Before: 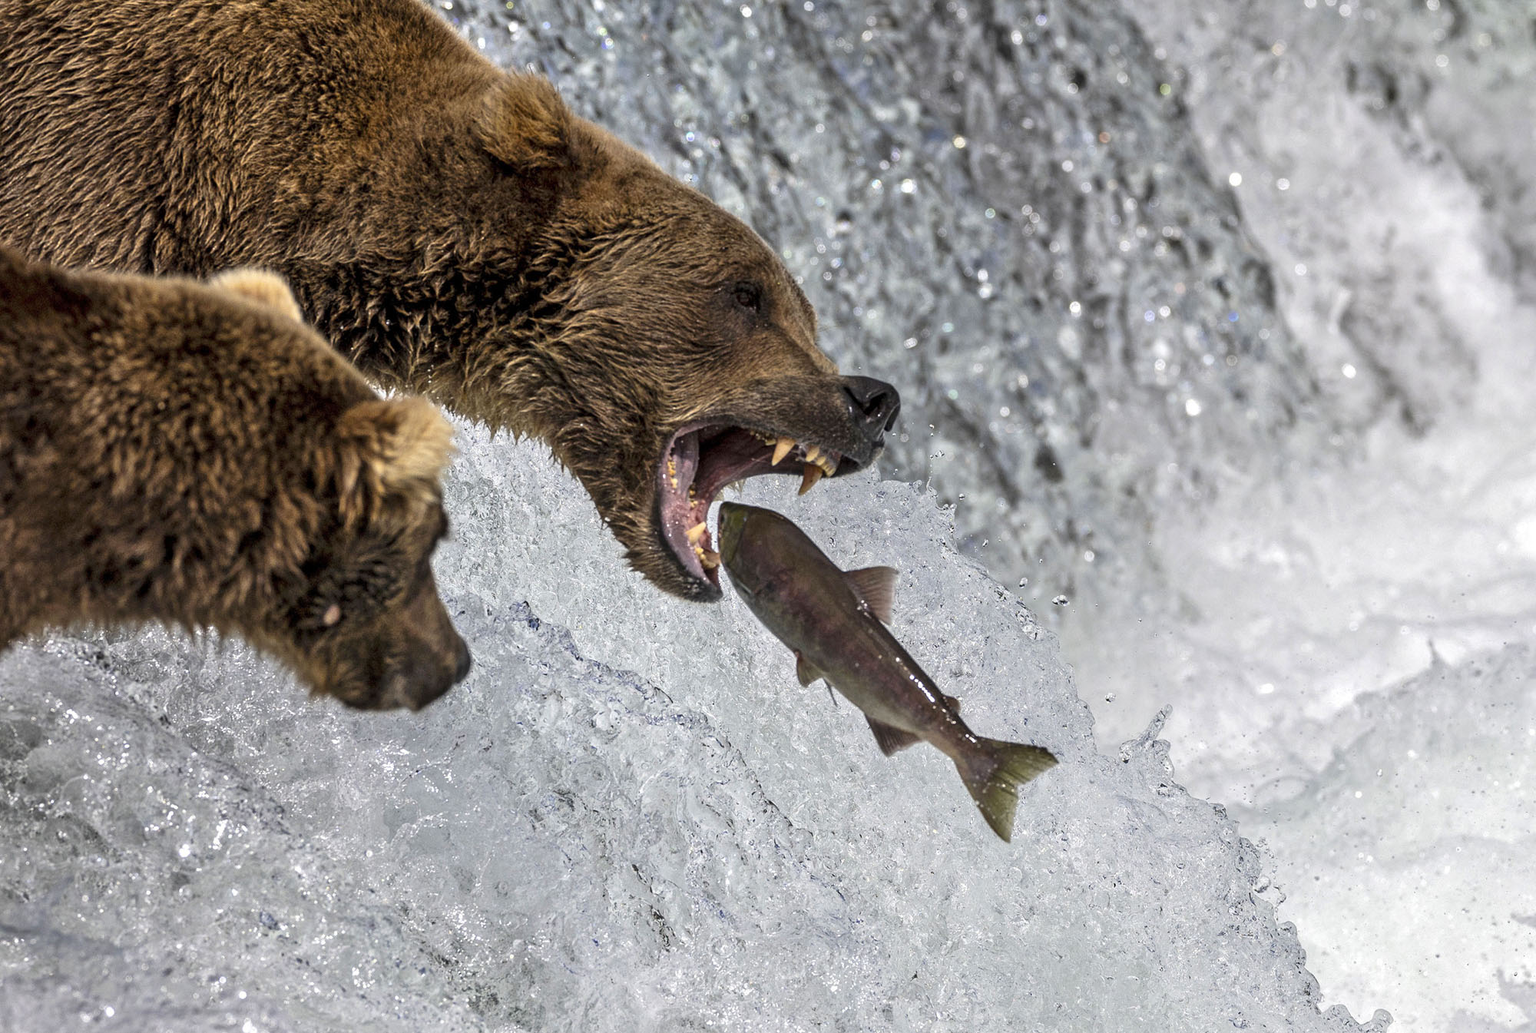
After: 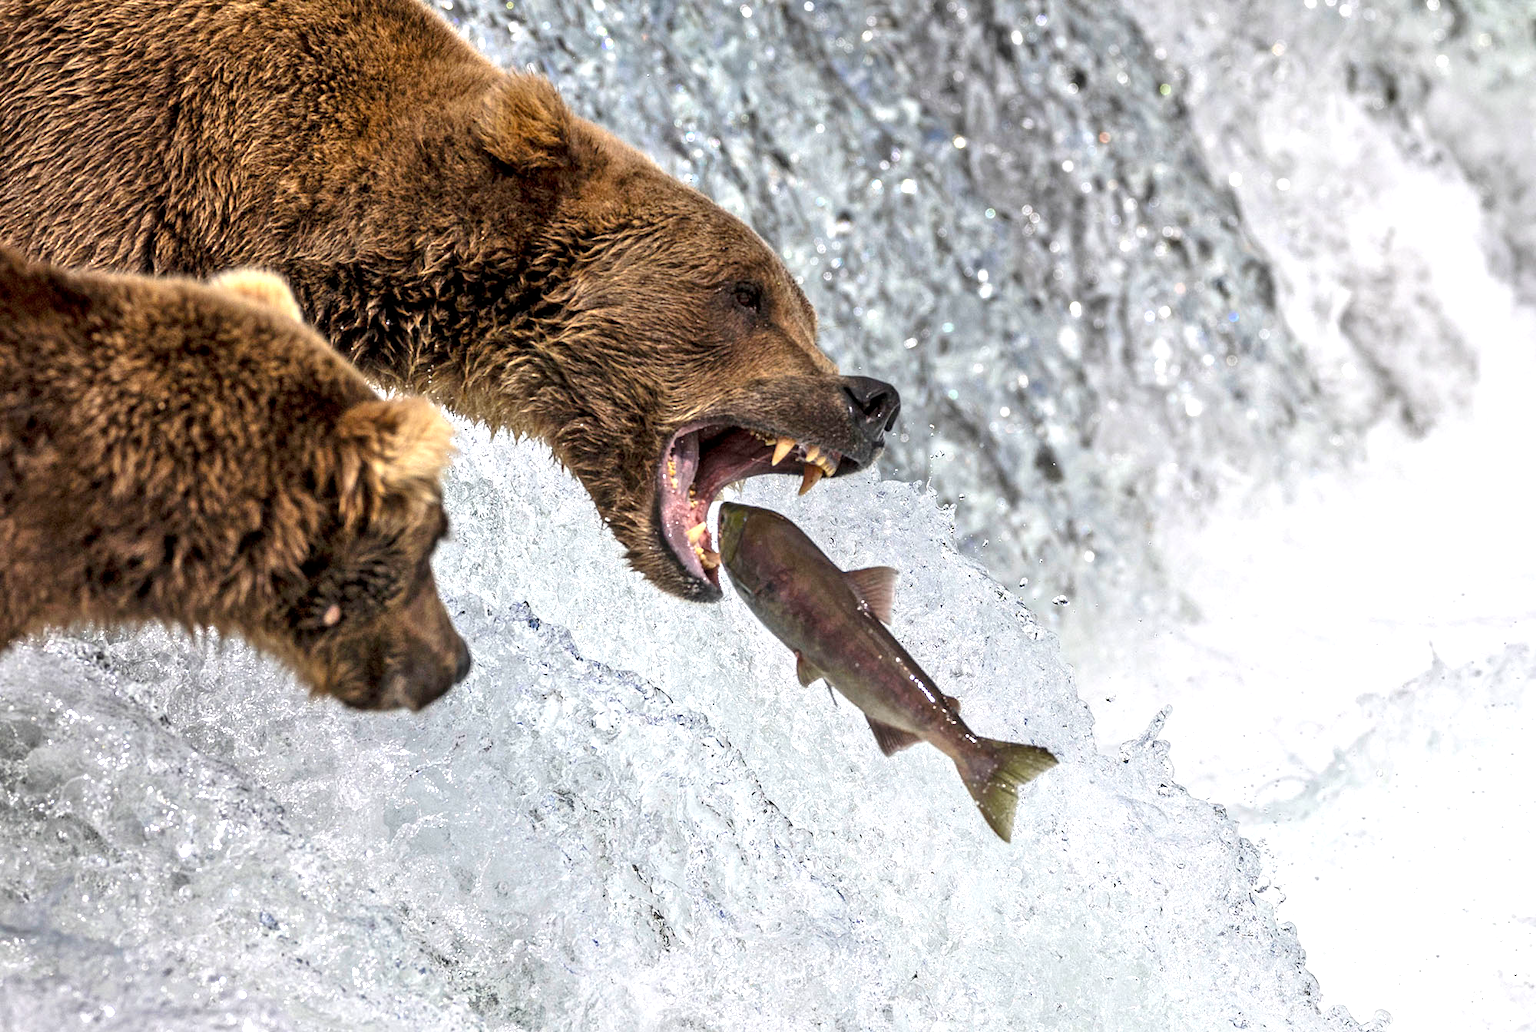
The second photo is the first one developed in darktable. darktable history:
exposure: exposure 0.64 EV, compensate highlight preservation false
